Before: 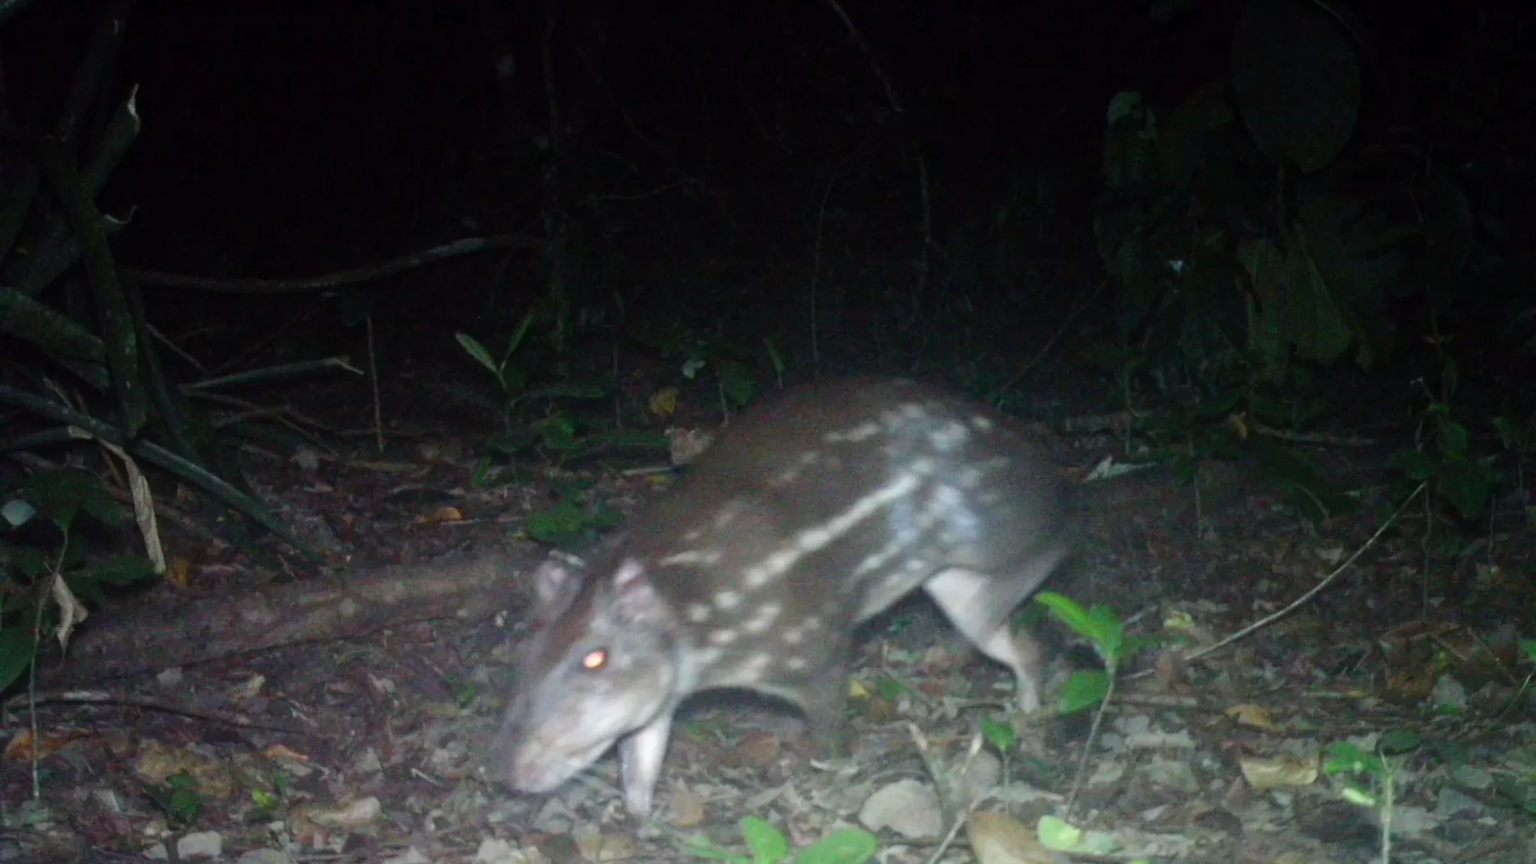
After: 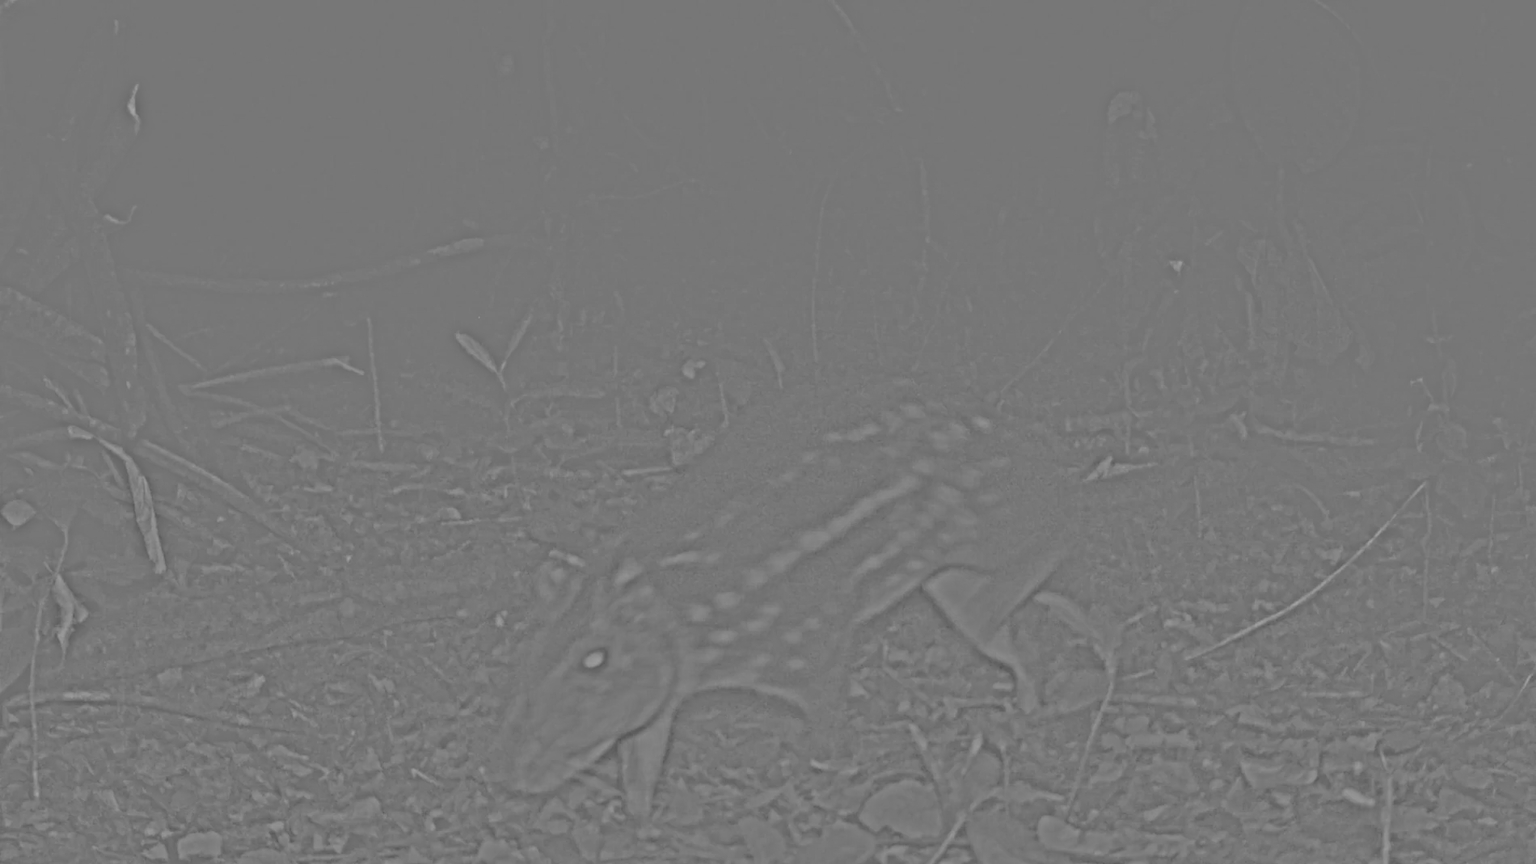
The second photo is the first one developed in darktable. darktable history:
filmic rgb: black relative exposure -7.65 EV, white relative exposure 4.56 EV, hardness 3.61
color balance rgb: perceptual saturation grading › global saturation 25%, global vibrance 20%
highpass: sharpness 25.84%, contrast boost 14.94%
exposure: exposure 0.236 EV, compensate highlight preservation false
